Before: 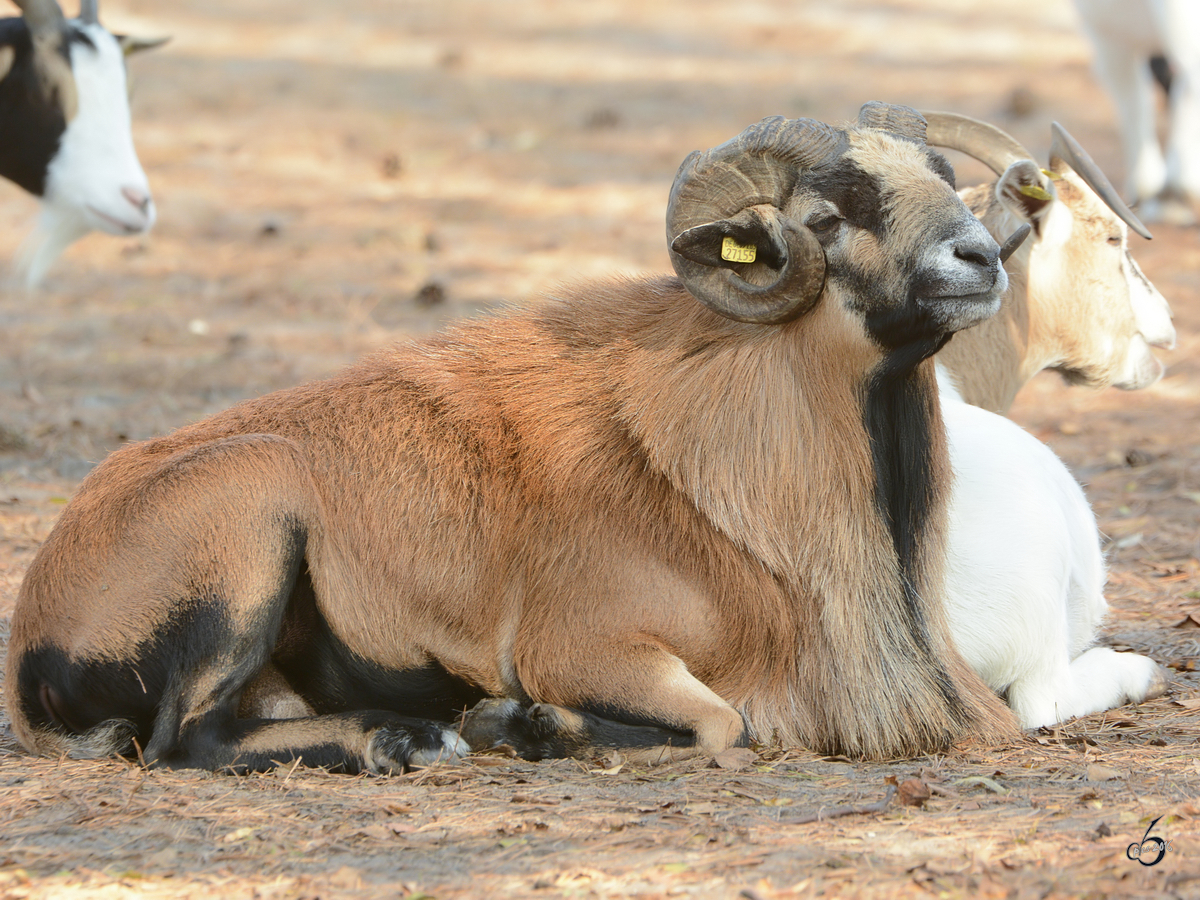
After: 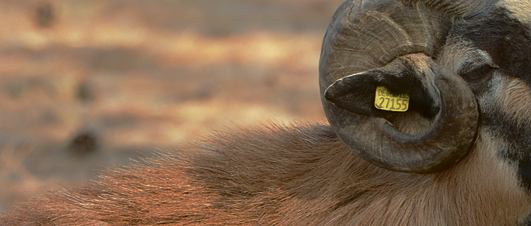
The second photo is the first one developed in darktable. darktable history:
crop: left 28.974%, top 16.829%, right 26.694%, bottom 57.996%
base curve: curves: ch0 [(0, 0) (0.826, 0.587) (1, 1)], preserve colors none
contrast brightness saturation: contrast 0.128, brightness -0.046, saturation 0.161
